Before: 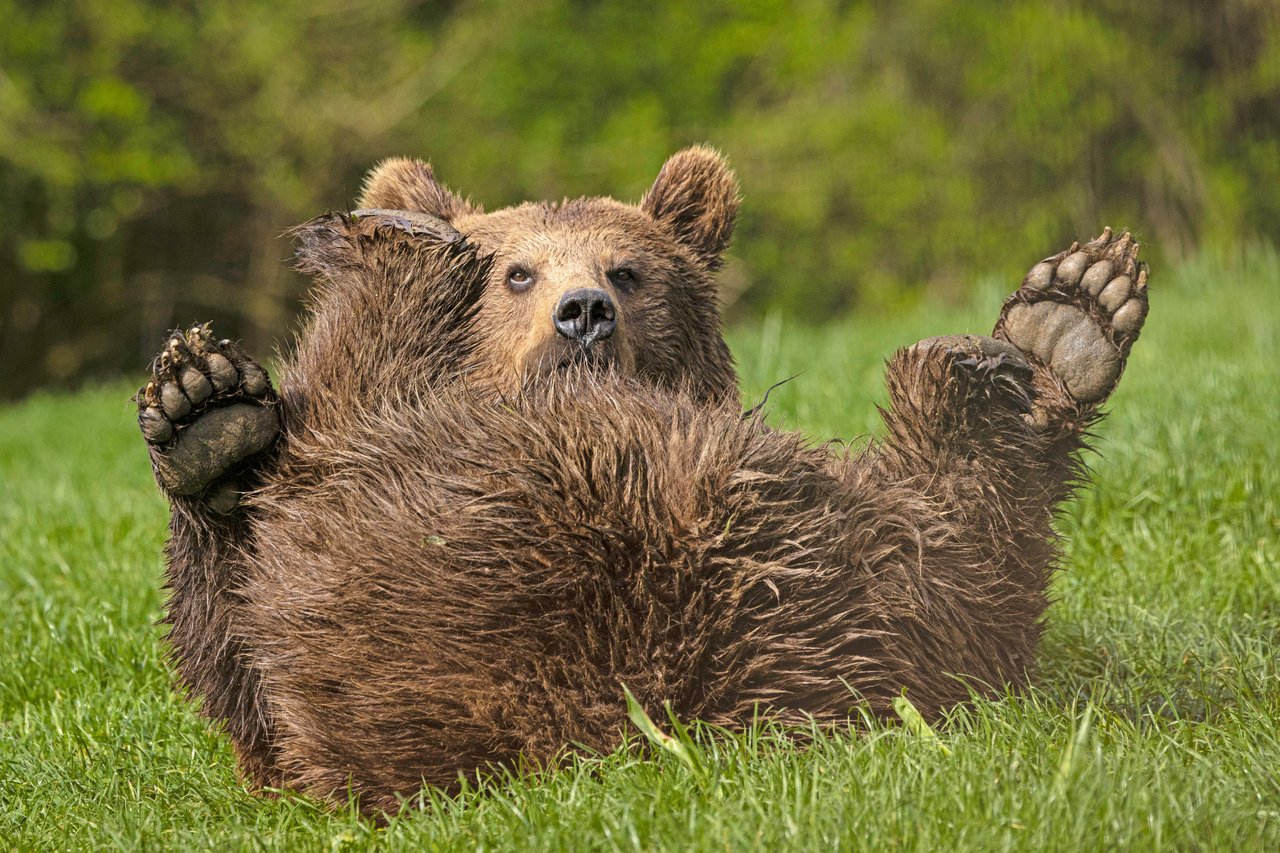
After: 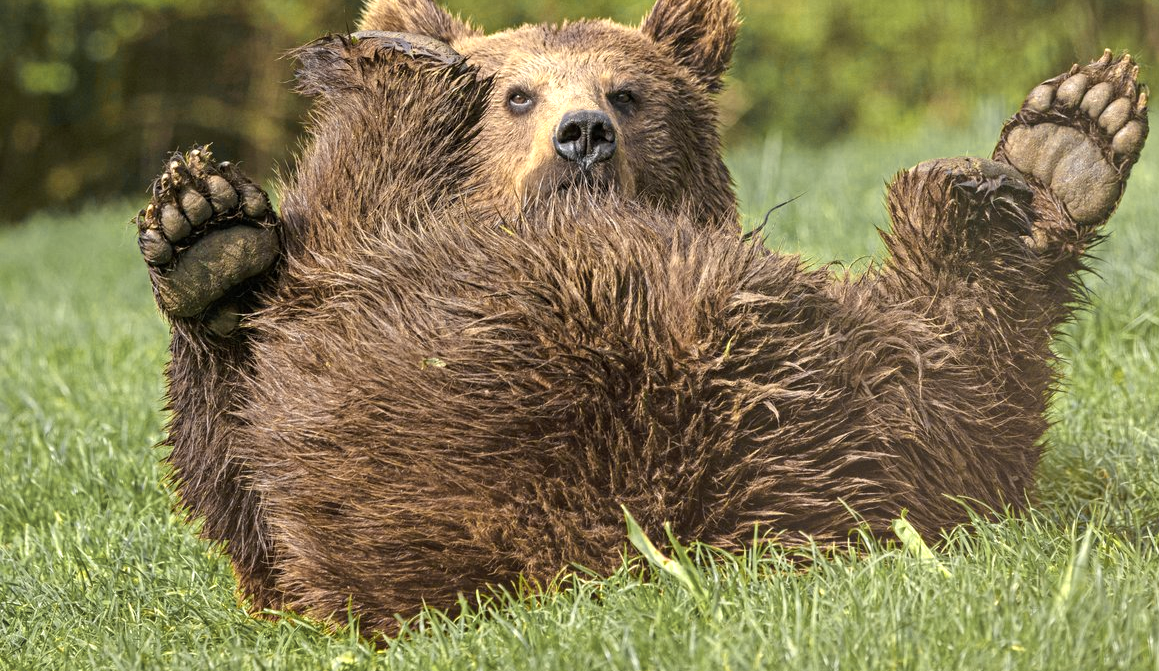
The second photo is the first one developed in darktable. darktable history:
crop: top 20.916%, right 9.437%, bottom 0.316%
color zones: curves: ch0 [(0.004, 0.306) (0.107, 0.448) (0.252, 0.656) (0.41, 0.398) (0.595, 0.515) (0.768, 0.628)]; ch1 [(0.07, 0.323) (0.151, 0.452) (0.252, 0.608) (0.346, 0.221) (0.463, 0.189) (0.61, 0.368) (0.735, 0.395) (0.921, 0.412)]; ch2 [(0, 0.476) (0.132, 0.512) (0.243, 0.512) (0.397, 0.48) (0.522, 0.376) (0.634, 0.536) (0.761, 0.46)]
